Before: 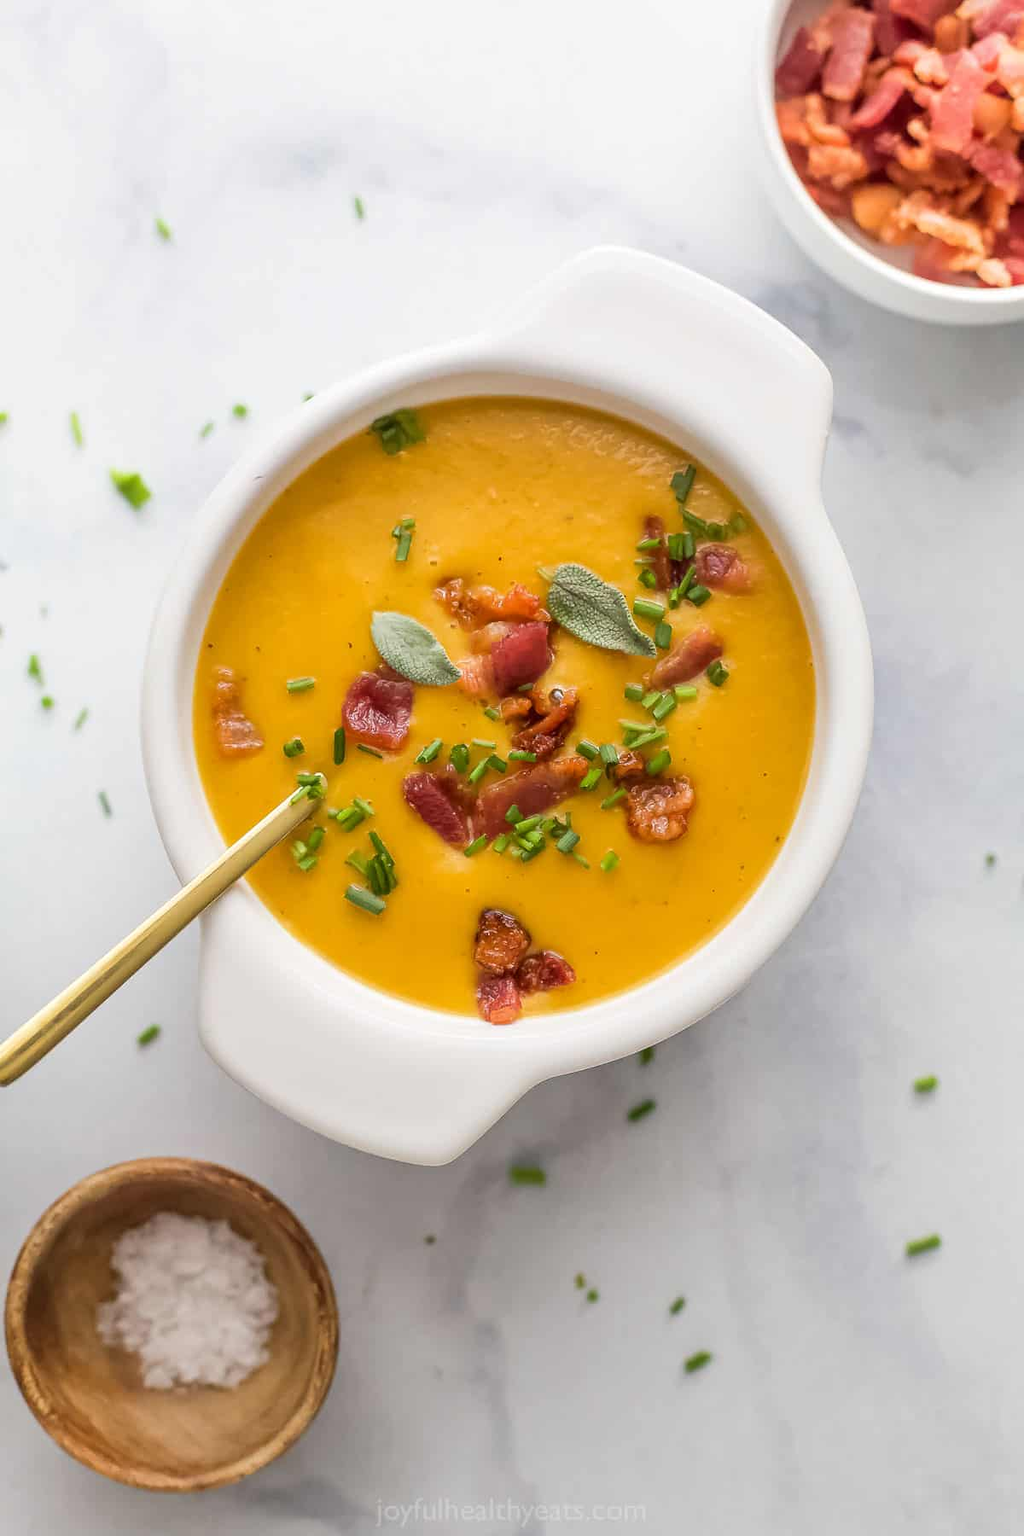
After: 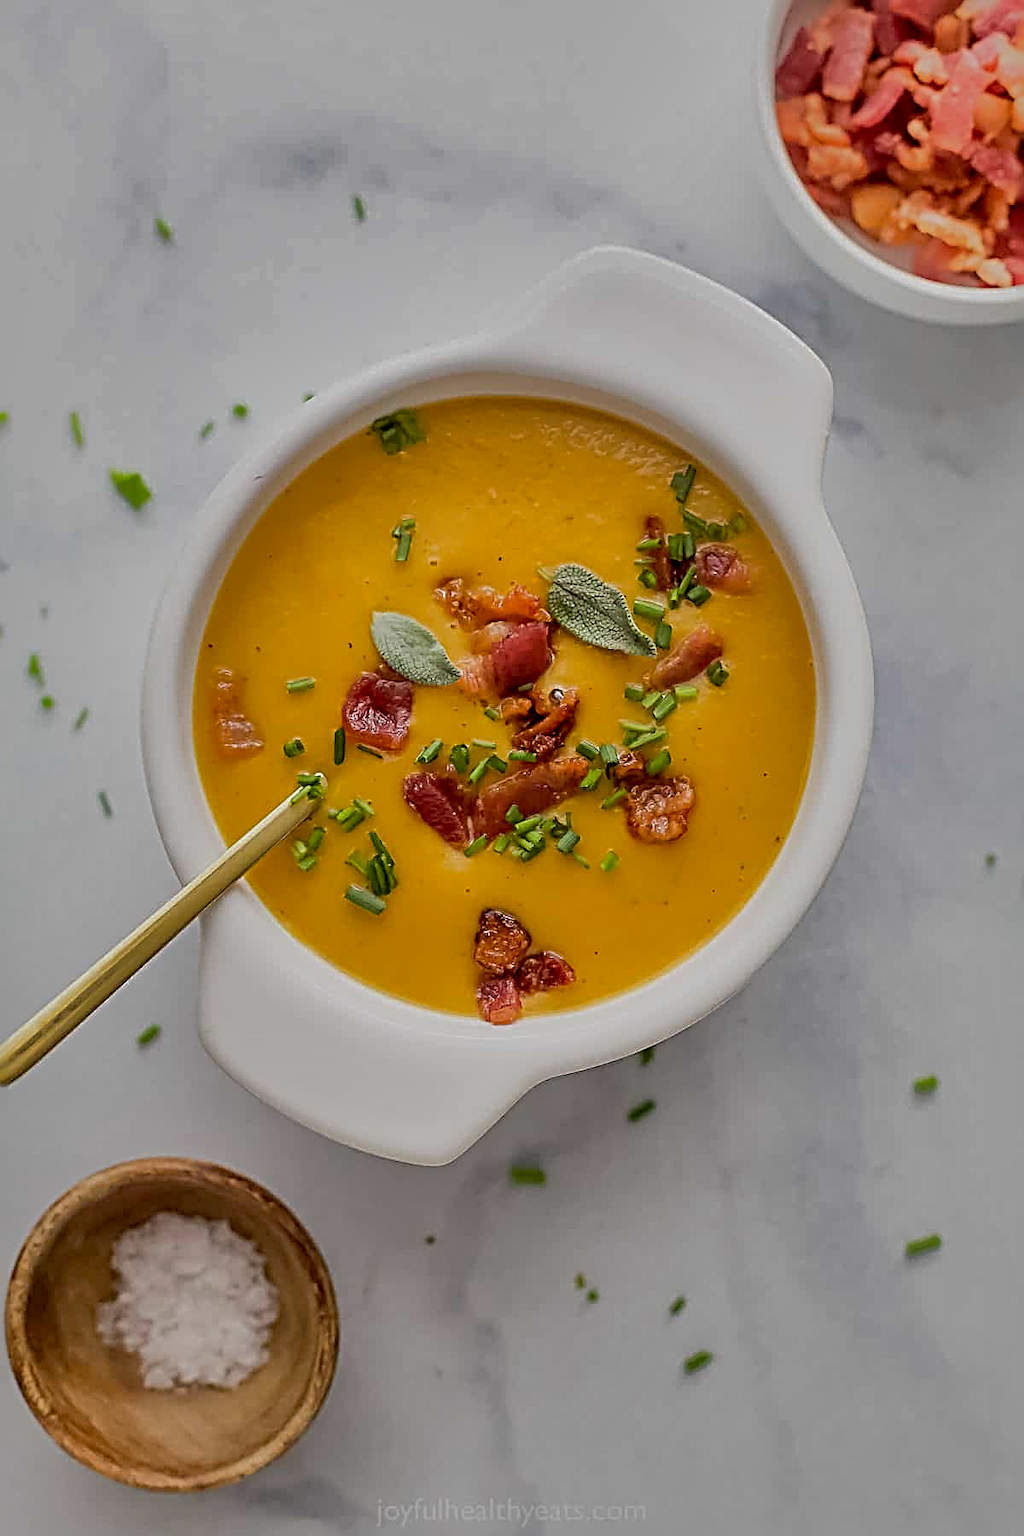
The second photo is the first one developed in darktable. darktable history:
exposure: black level correction 0.011, exposure -0.478 EV, compensate highlight preservation false
shadows and highlights: shadows 25, highlights -70
sharpen: radius 3.69, amount 0.928
